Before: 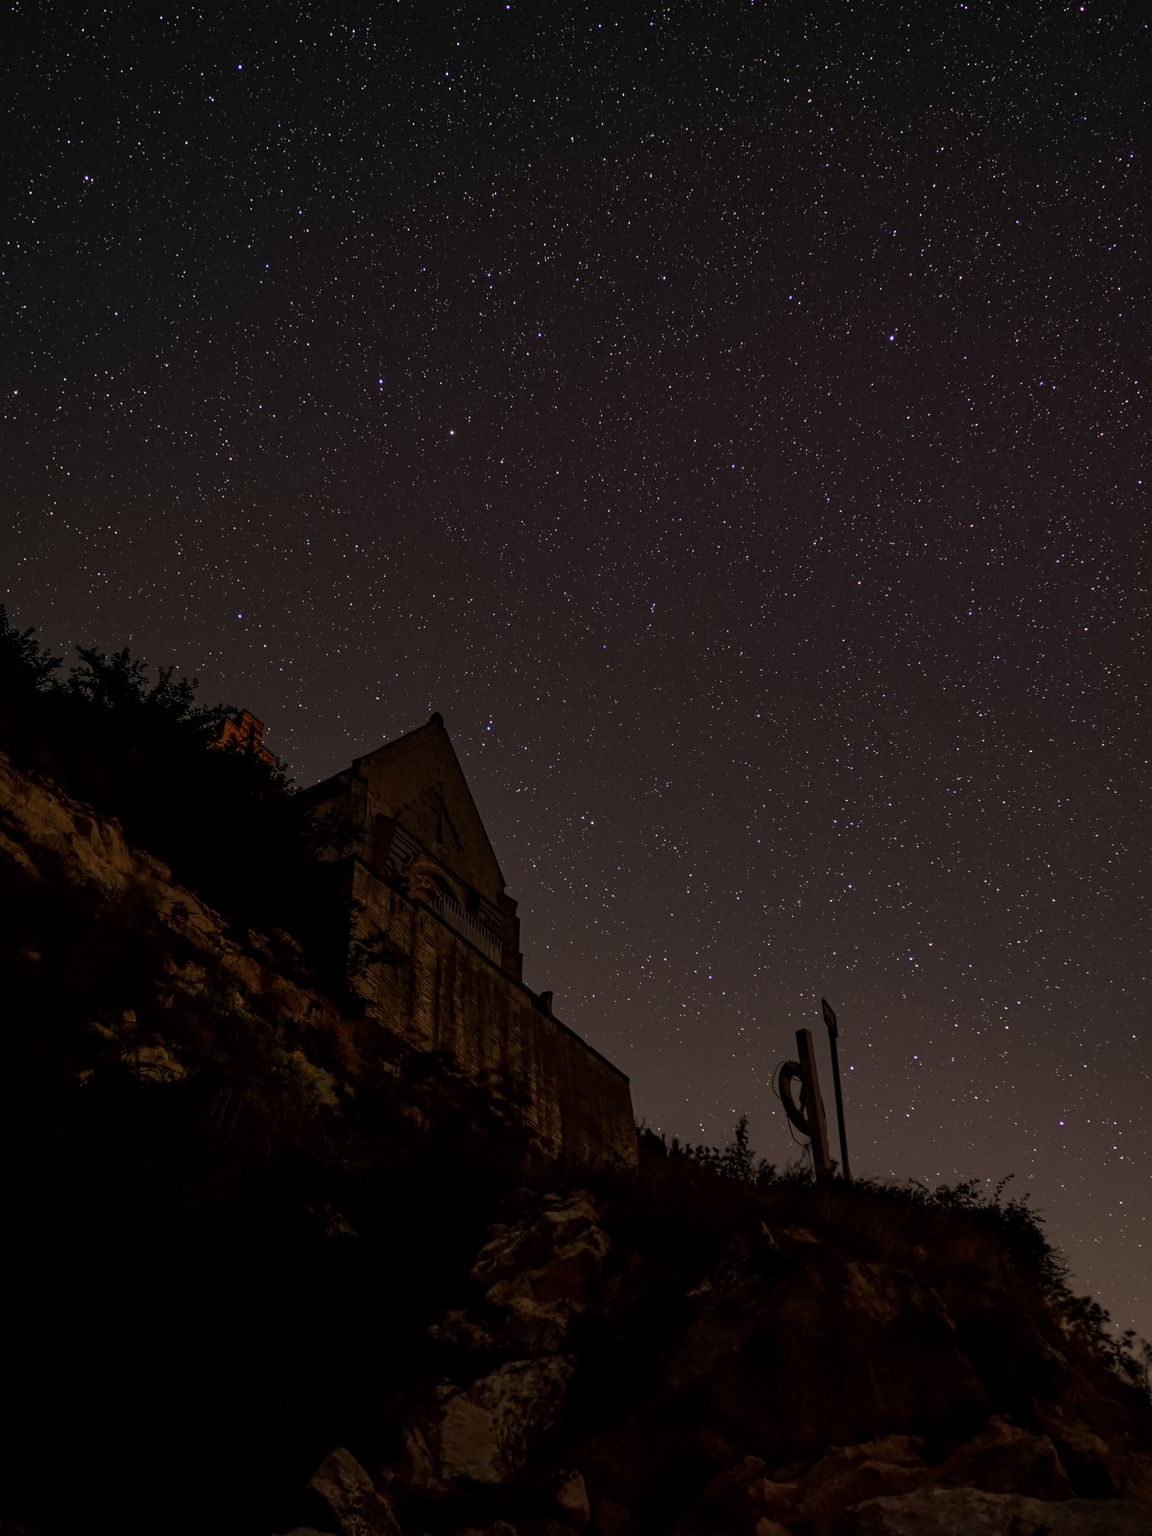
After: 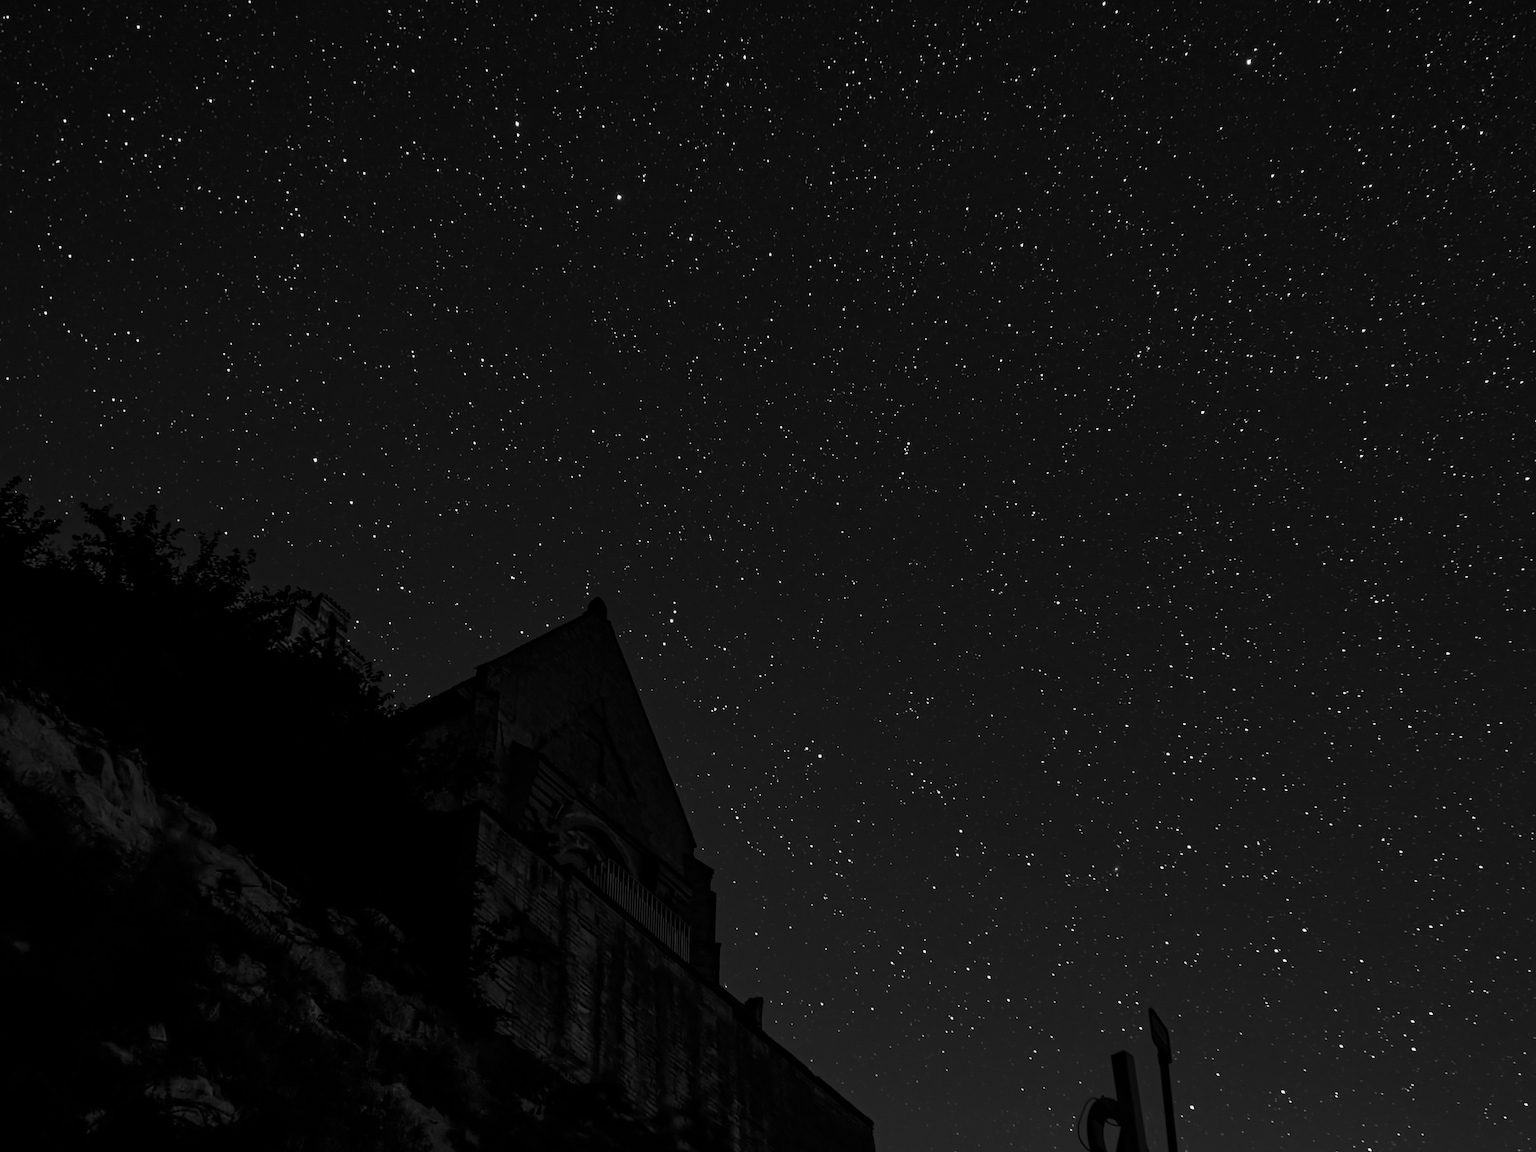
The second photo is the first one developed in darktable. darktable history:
crop: left 1.744%, top 19.225%, right 5.069%, bottom 28.357%
monochrome: a 14.95, b -89.96
contrast brightness saturation: contrast 0.28
sharpen: amount 0.2
